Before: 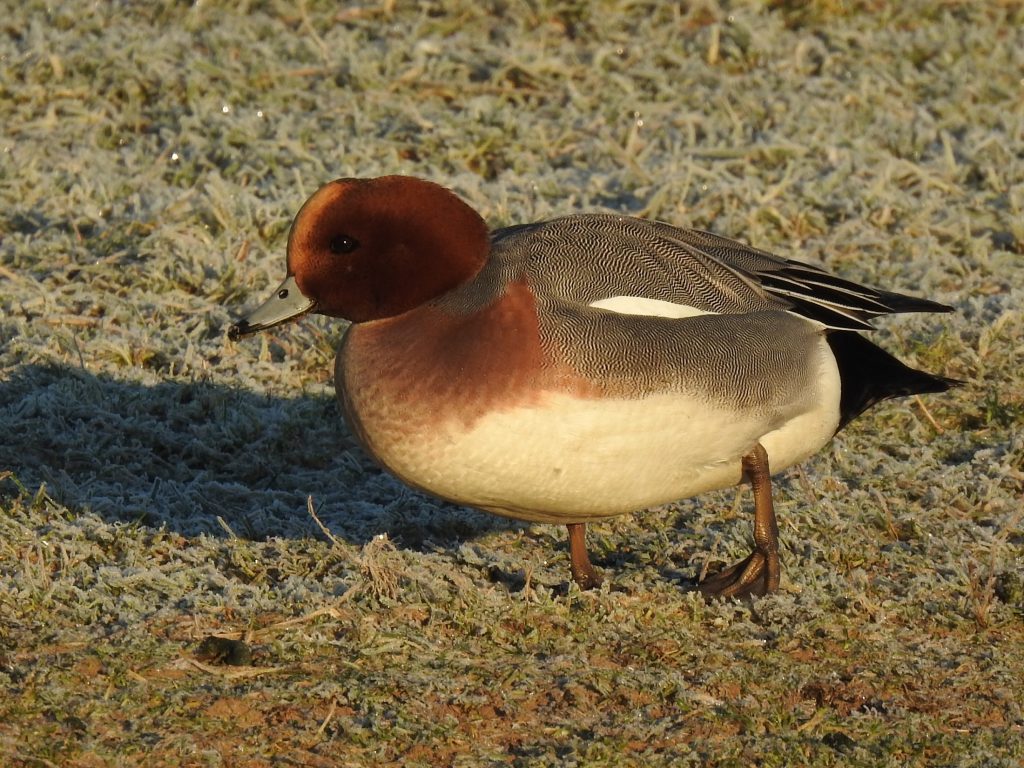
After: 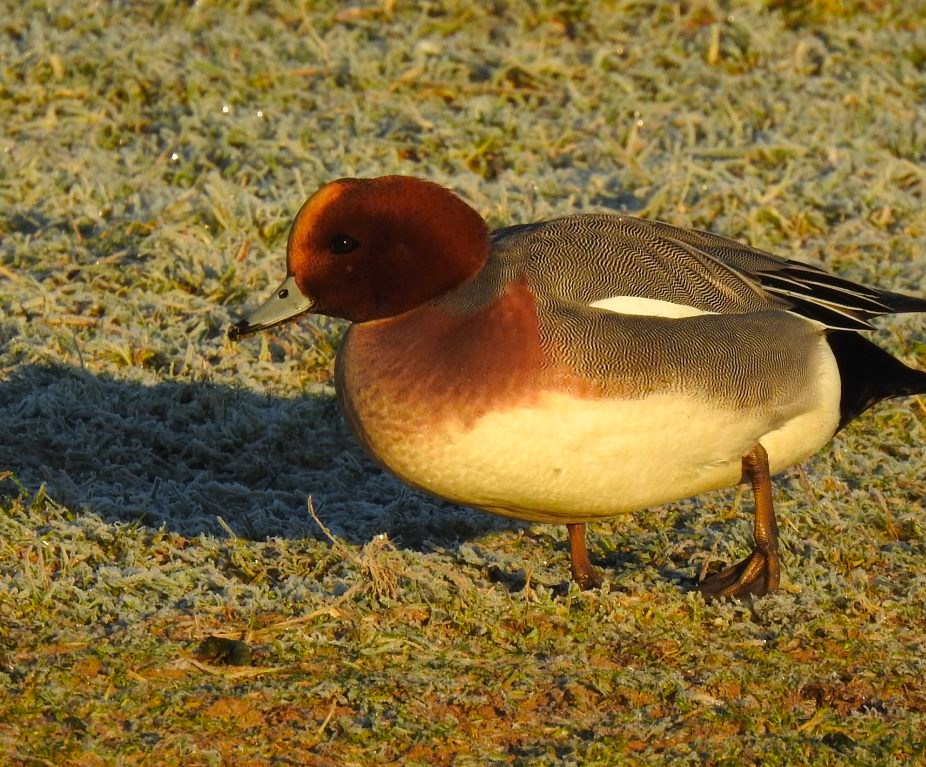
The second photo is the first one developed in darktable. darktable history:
color zones: curves: ch0 [(0.224, 0.526) (0.75, 0.5)]; ch1 [(0.055, 0.526) (0.224, 0.761) (0.377, 0.526) (0.75, 0.5)]
crop: right 9.484%, bottom 0.039%
